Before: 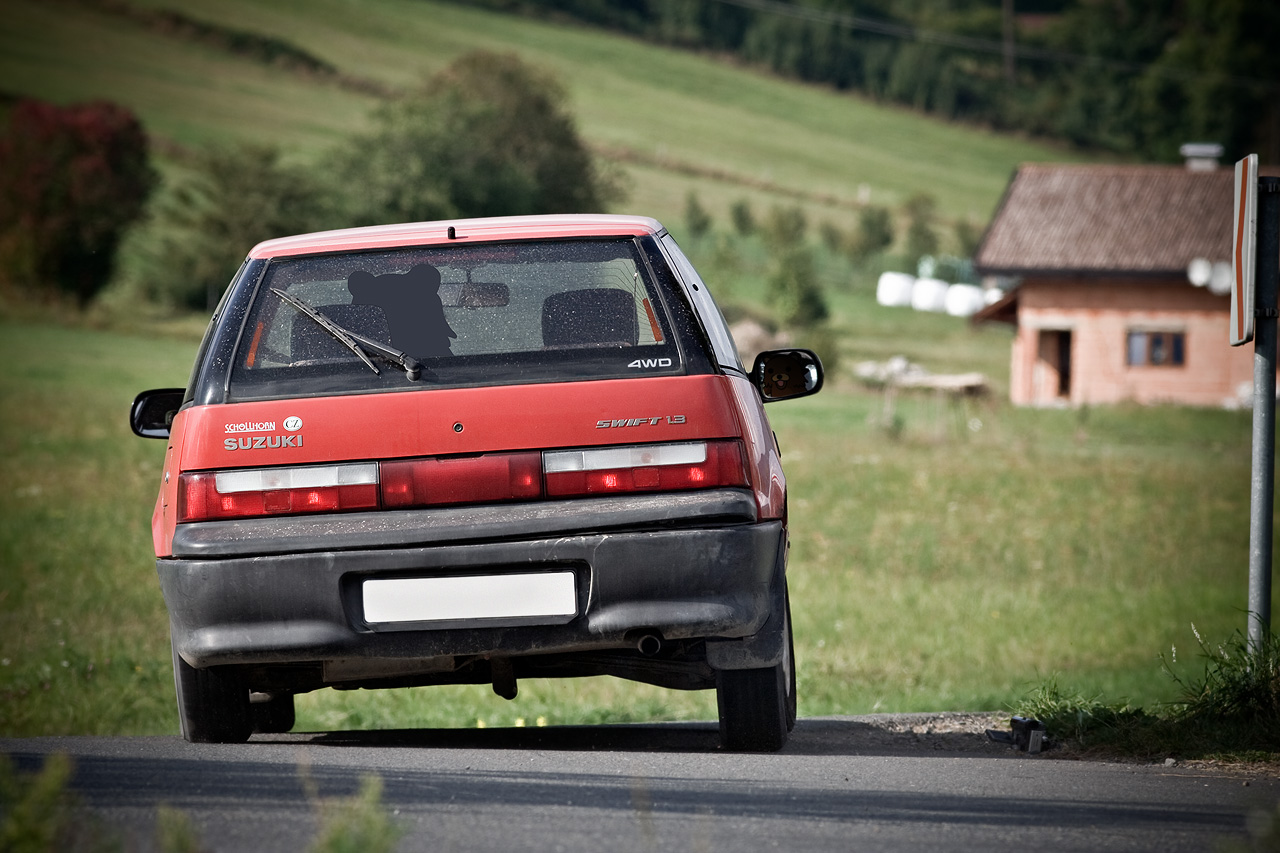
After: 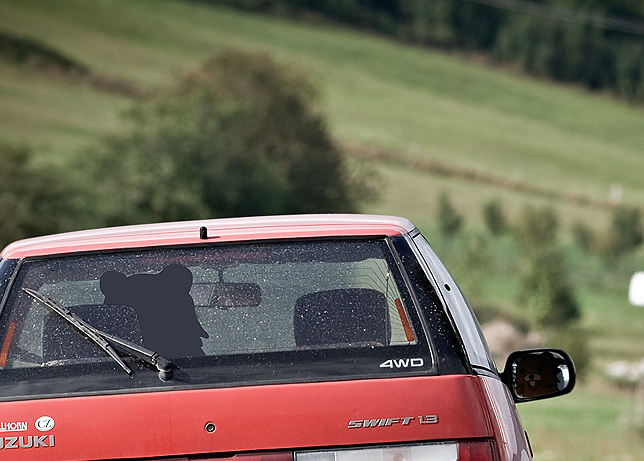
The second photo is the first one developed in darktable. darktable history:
tone equalizer: edges refinement/feathering 500, mask exposure compensation -1.57 EV, preserve details no
crop: left 19.433%, right 30.215%, bottom 45.879%
sharpen: radius 0.97, amount 0.602
